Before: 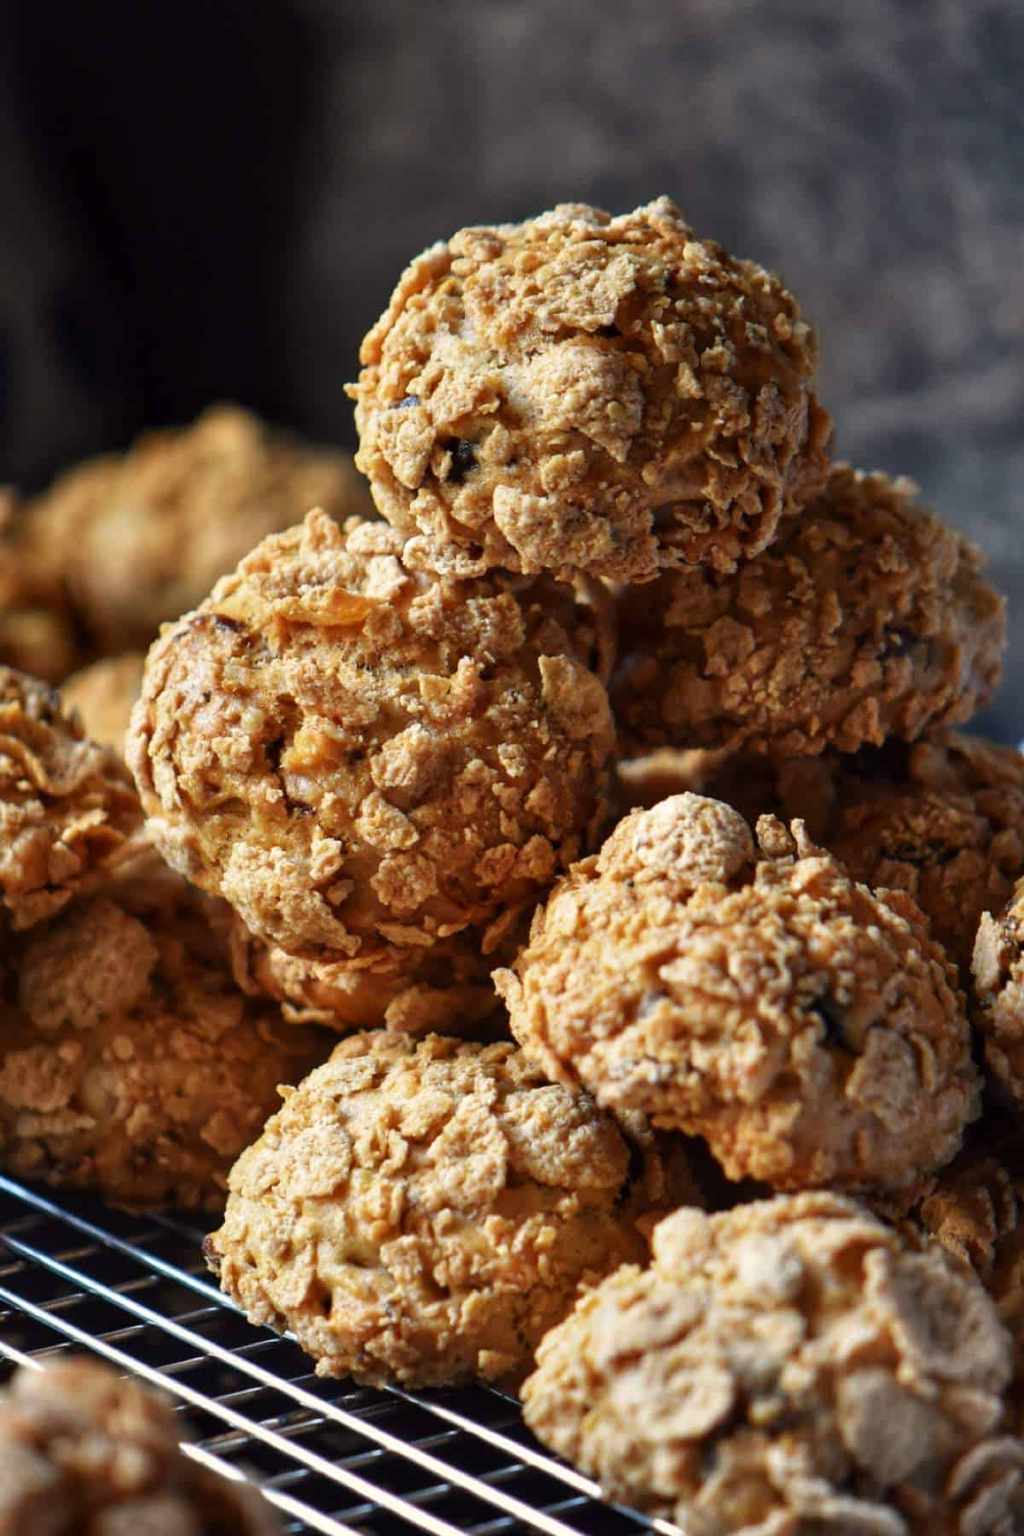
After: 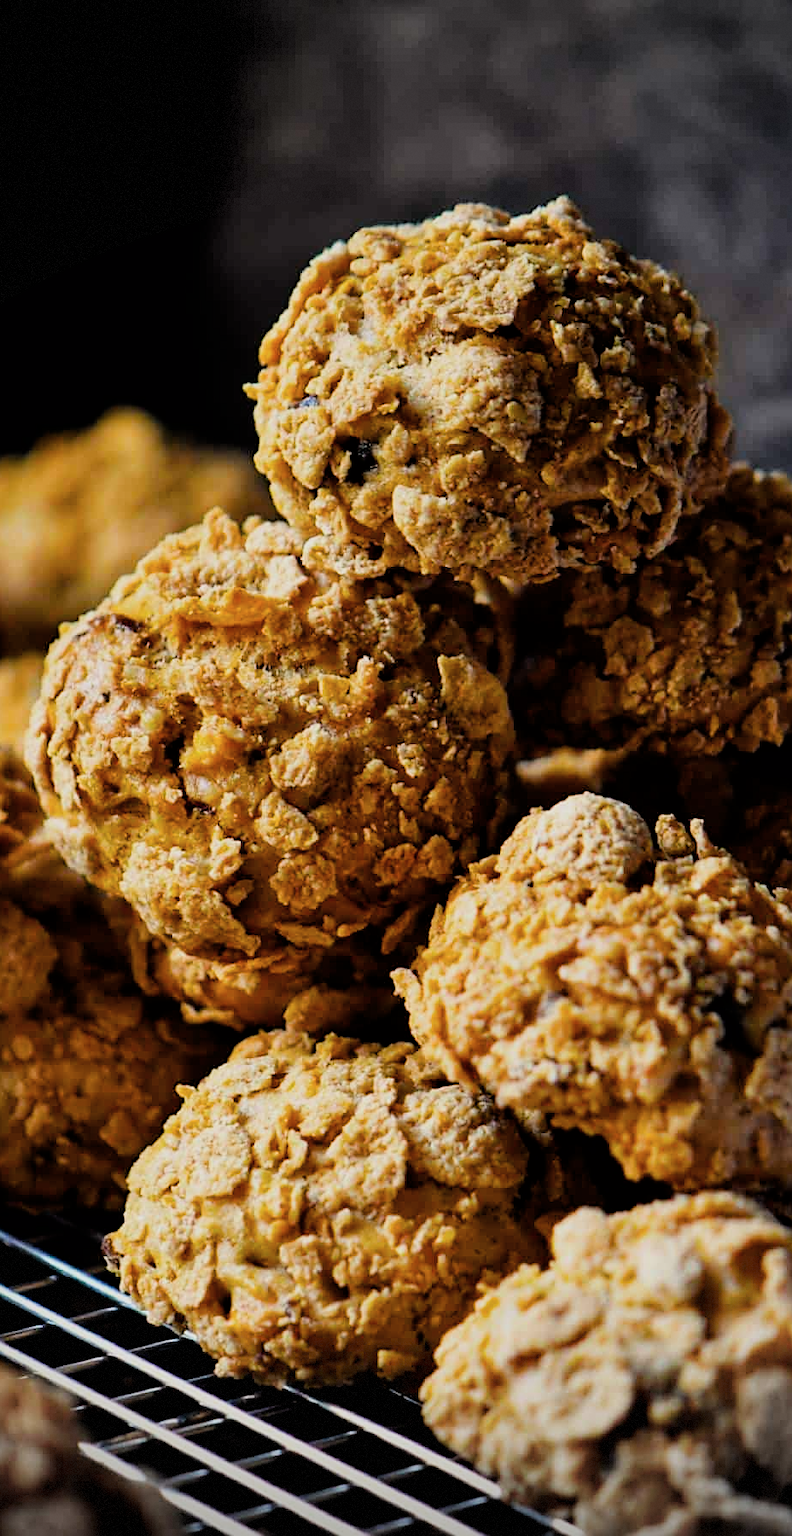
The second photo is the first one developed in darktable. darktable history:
crop: left 9.859%, right 12.649%
sharpen: on, module defaults
vignetting: fall-off start 88.34%, fall-off radius 42.97%, brightness -0.479, width/height ratio 1.156, dithering 8-bit output
filmic rgb: black relative exposure -5.09 EV, white relative exposure 3.99 EV, hardness 2.88, contrast 1.187
contrast brightness saturation: saturation -0.088
color balance rgb: linear chroma grading › global chroma 8.674%, perceptual saturation grading › global saturation 29.915%
